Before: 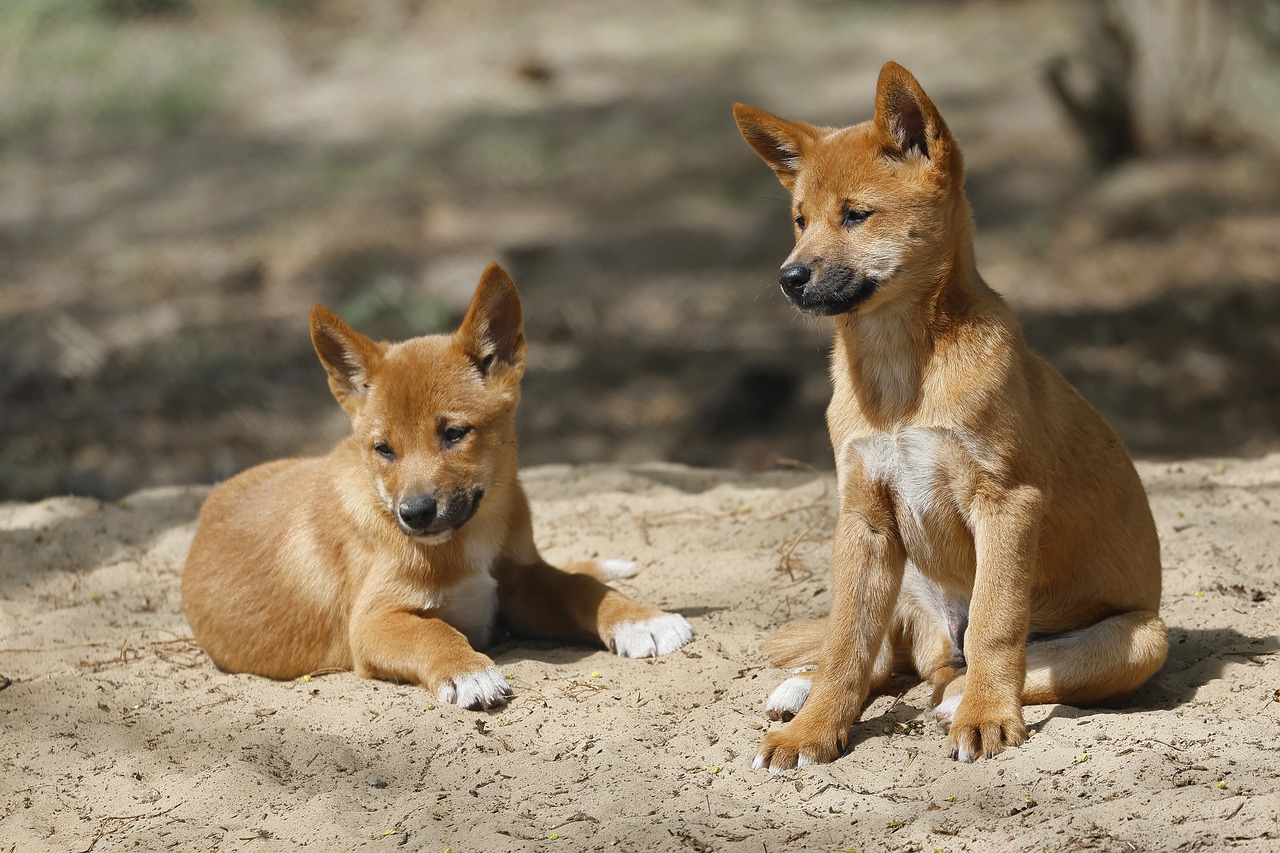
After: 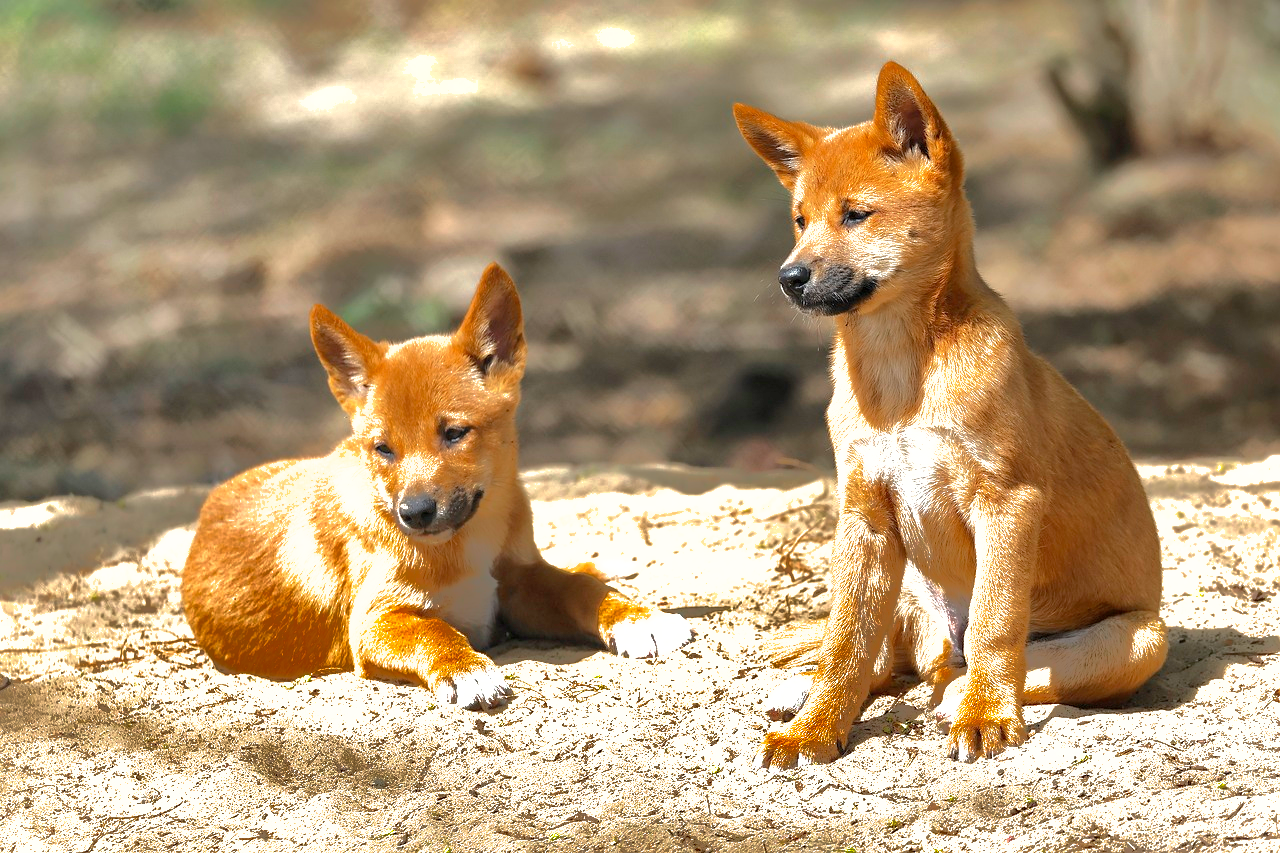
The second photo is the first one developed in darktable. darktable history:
exposure: black level correction 0.001, exposure 1.116 EV, compensate highlight preservation false
vignetting: fall-off start 100%, brightness 0.05, saturation 0
shadows and highlights: shadows 38.43, highlights -74.54
